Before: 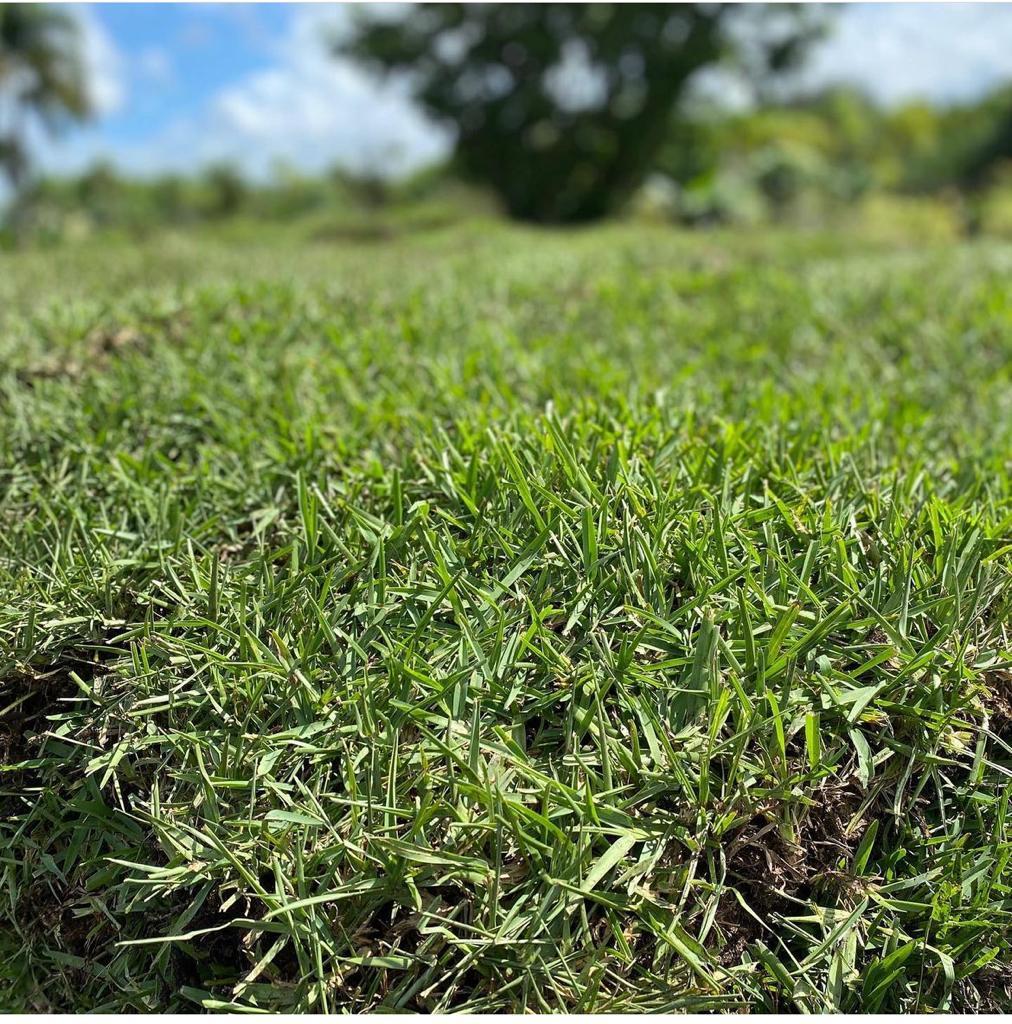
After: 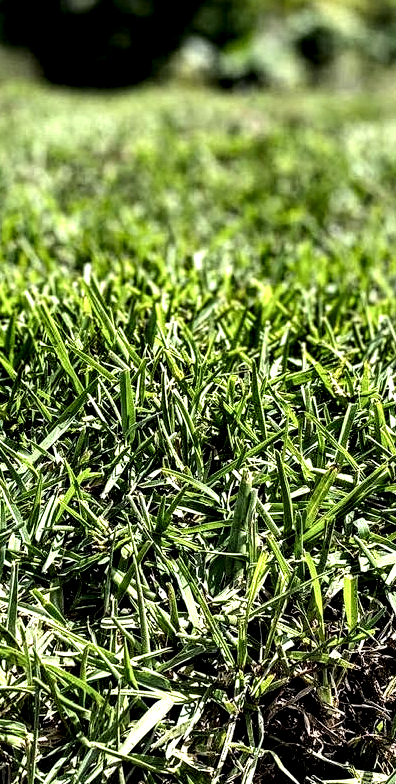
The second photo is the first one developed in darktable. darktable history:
local contrast: shadows 185%, detail 225%
tone equalizer: -8 EV -0.417 EV, -7 EV -0.389 EV, -6 EV -0.333 EV, -5 EV -0.222 EV, -3 EV 0.222 EV, -2 EV 0.333 EV, -1 EV 0.389 EV, +0 EV 0.417 EV, edges refinement/feathering 500, mask exposure compensation -1.57 EV, preserve details no
crop: left 45.721%, top 13.393%, right 14.118%, bottom 10.01%
